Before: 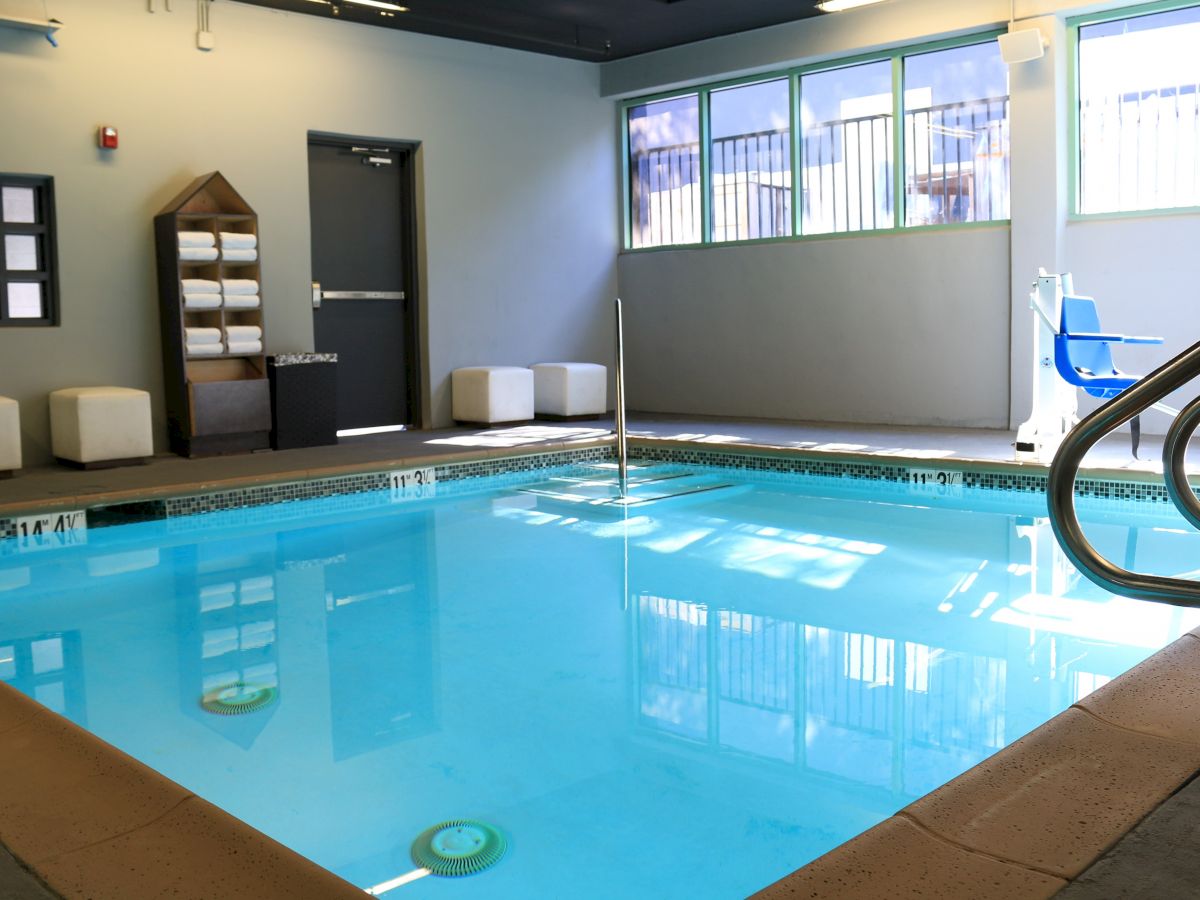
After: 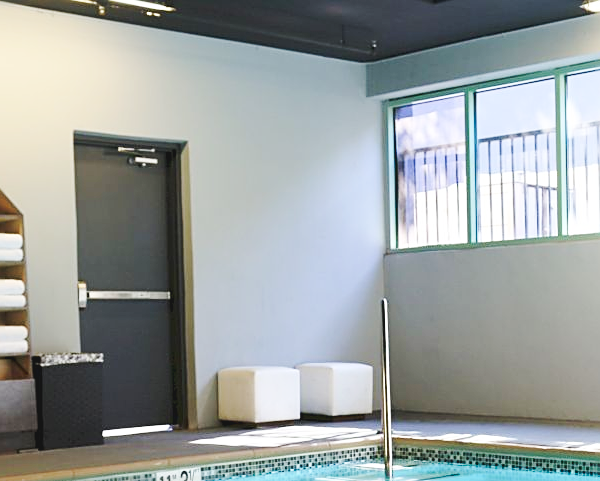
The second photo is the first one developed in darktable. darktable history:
sharpen: on, module defaults
base curve: curves: ch0 [(0, 0.007) (0.028, 0.063) (0.121, 0.311) (0.46, 0.743) (0.859, 0.957) (1, 1)], preserve colors none
crop: left 19.556%, right 30.401%, bottom 46.458%
